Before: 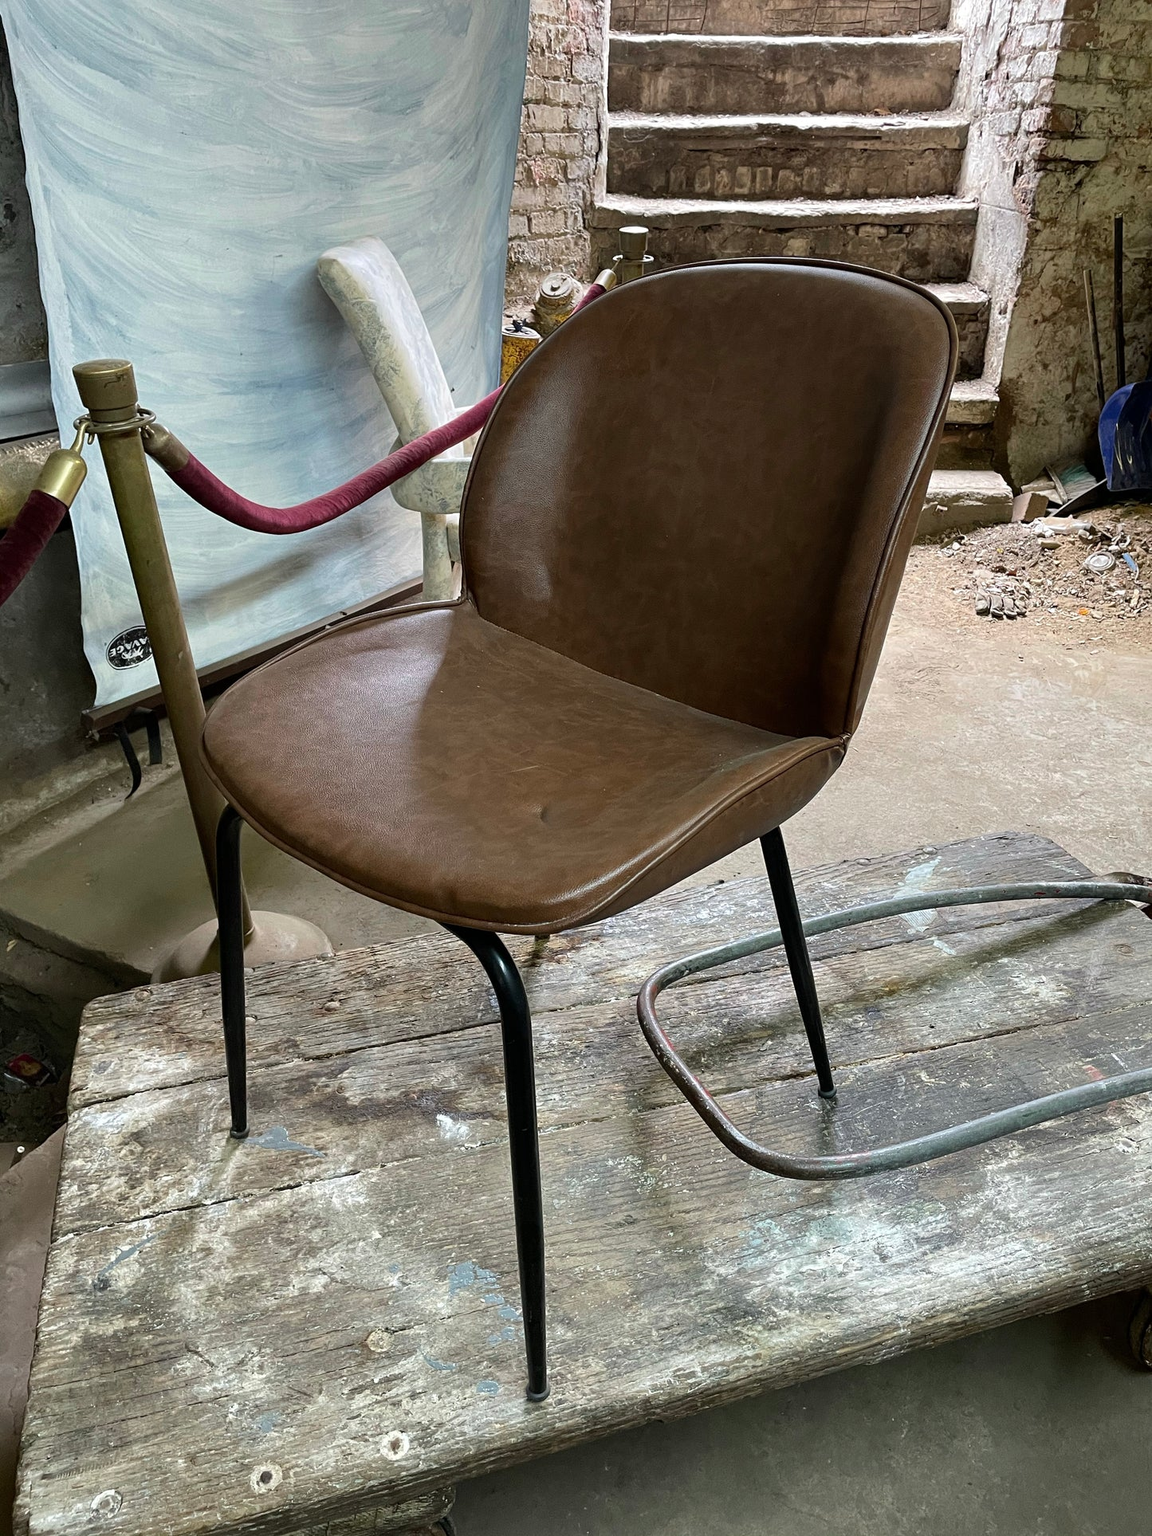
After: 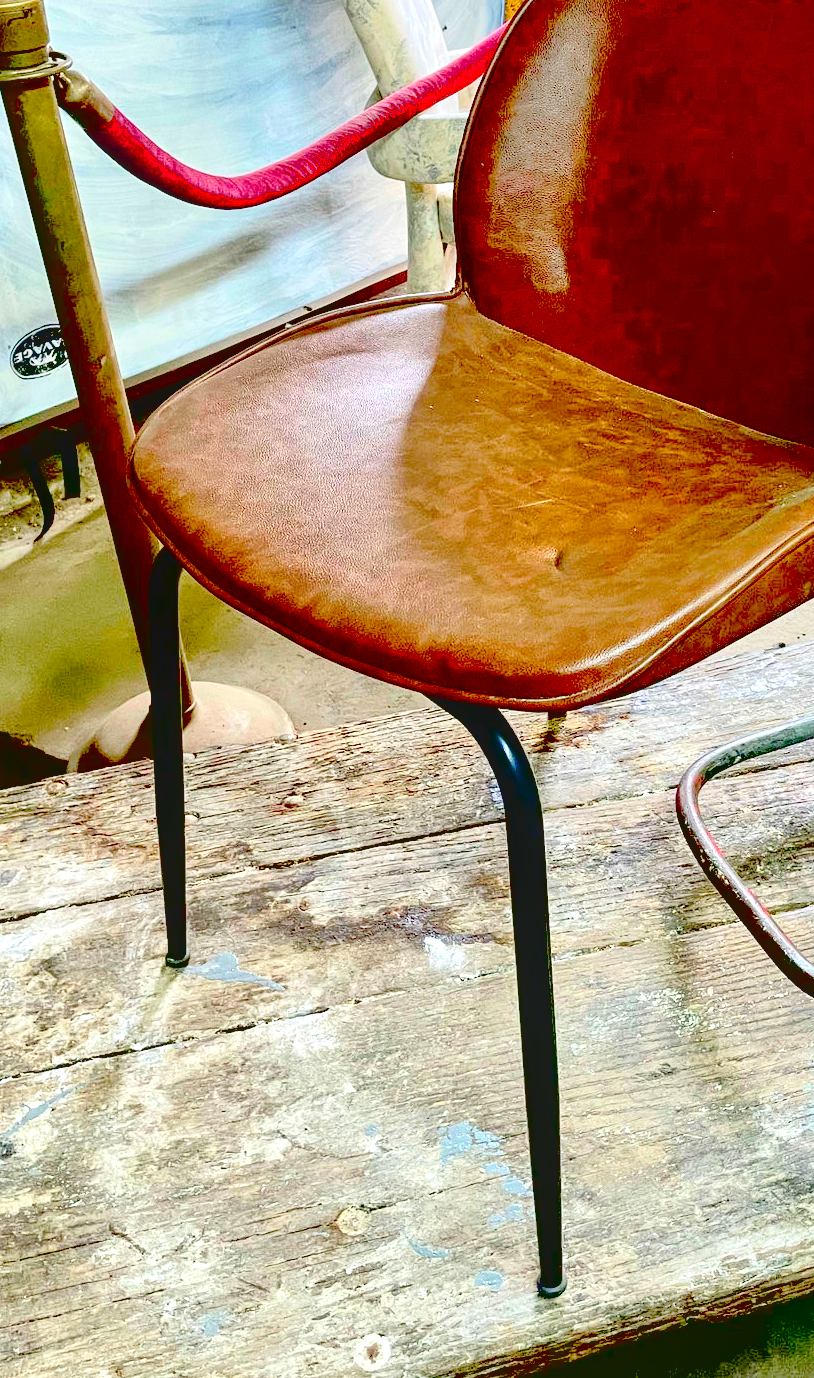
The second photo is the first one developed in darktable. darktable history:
local contrast: detail 109%
contrast brightness saturation: contrast 0.201, brightness 0.165, saturation 0.219
exposure: black level correction 0.04, exposure 0.498 EV, compensate exposure bias true, compensate highlight preservation false
crop: left 8.567%, top 23.93%, right 35.042%, bottom 4.528%
tone equalizer: -8 EV 1.98 EV, -7 EV 1.97 EV, -6 EV 1.99 EV, -5 EV 1.98 EV, -4 EV 1.97 EV, -3 EV 1.47 EV, -2 EV 0.98 EV, -1 EV 0.483 EV
